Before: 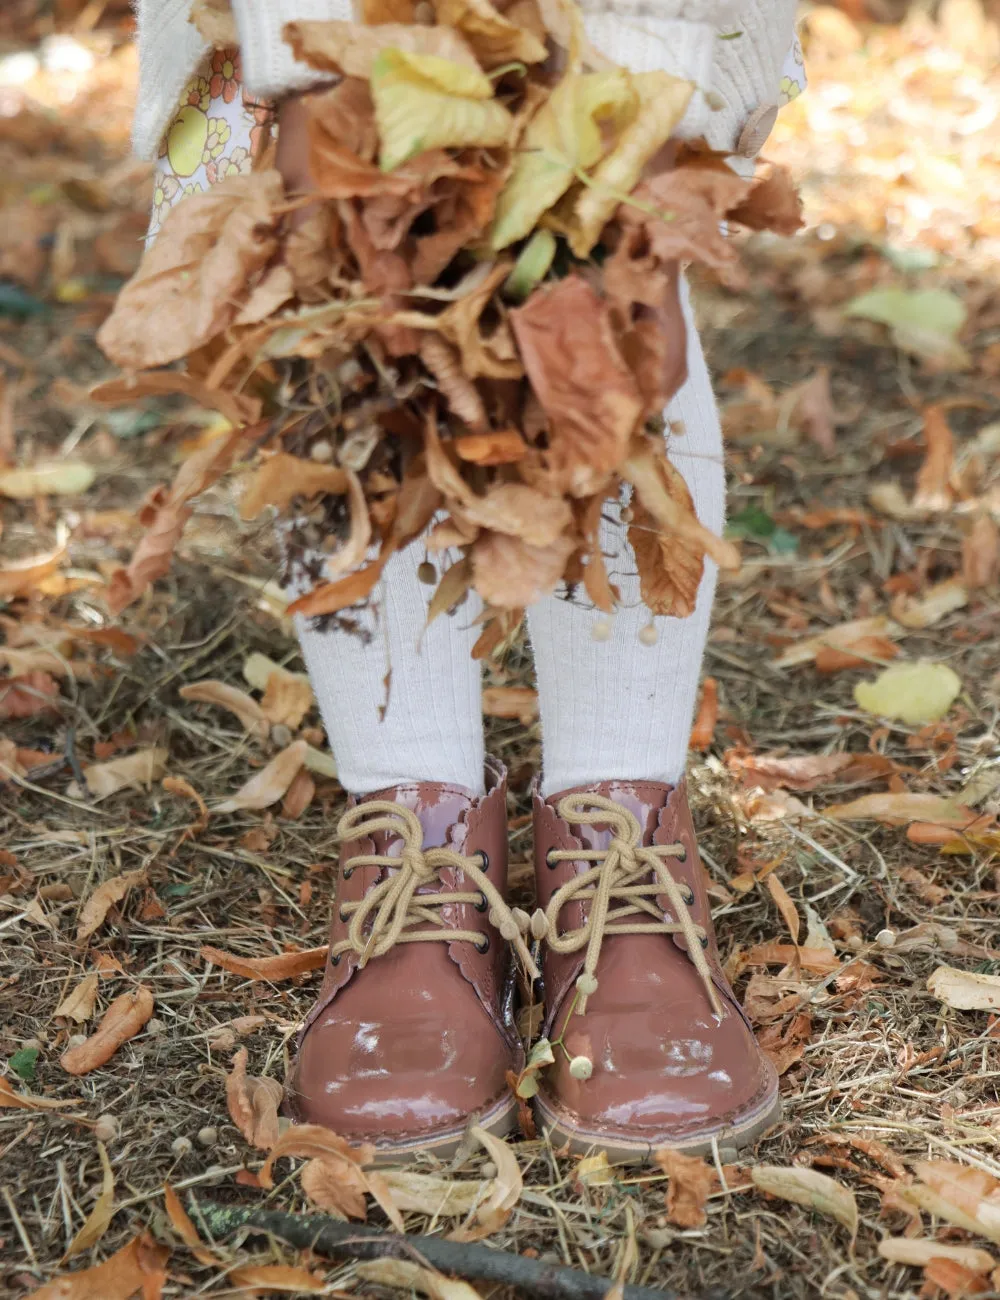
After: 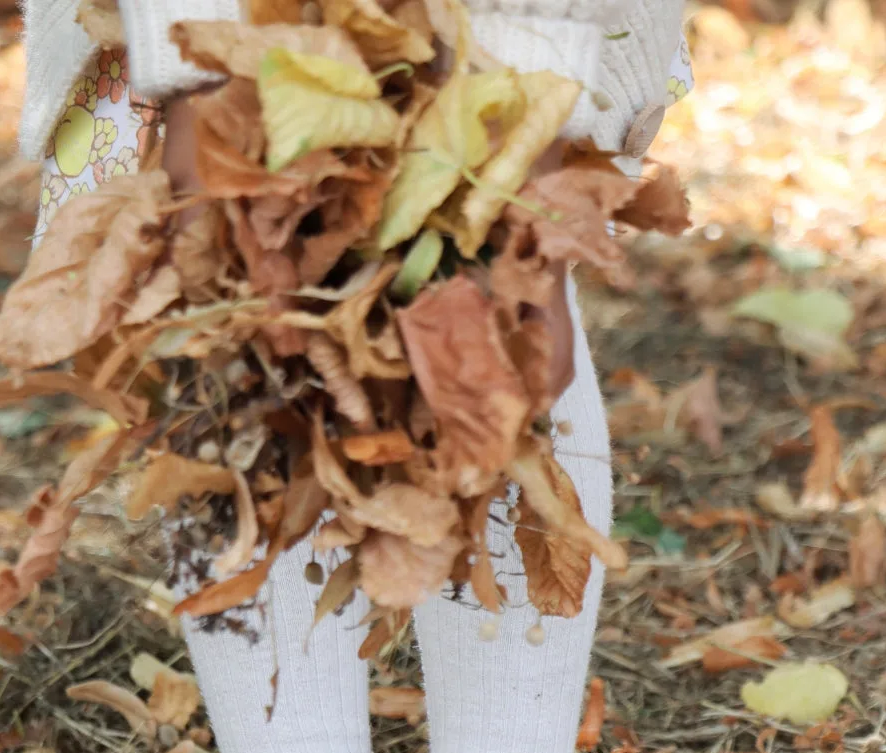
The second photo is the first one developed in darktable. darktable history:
crop and rotate: left 11.354%, bottom 42.051%
